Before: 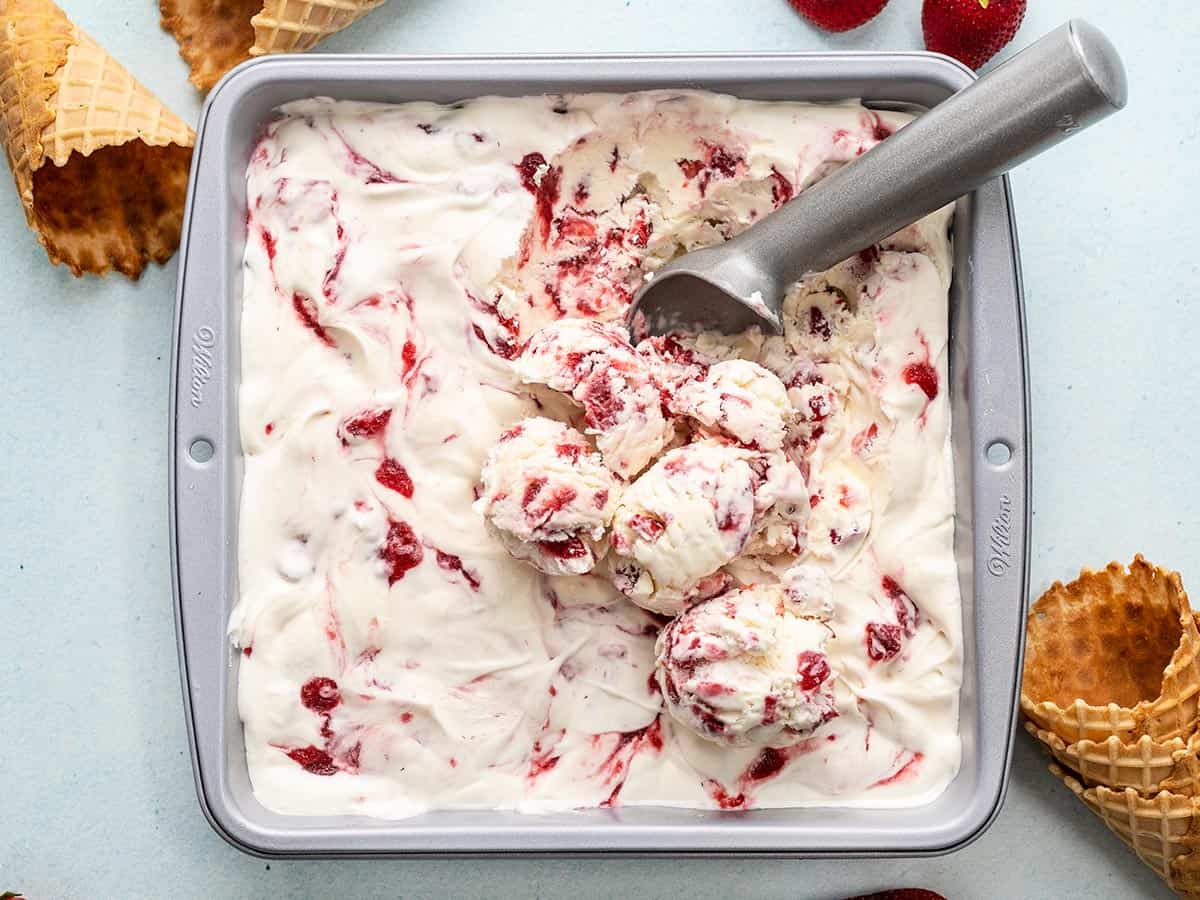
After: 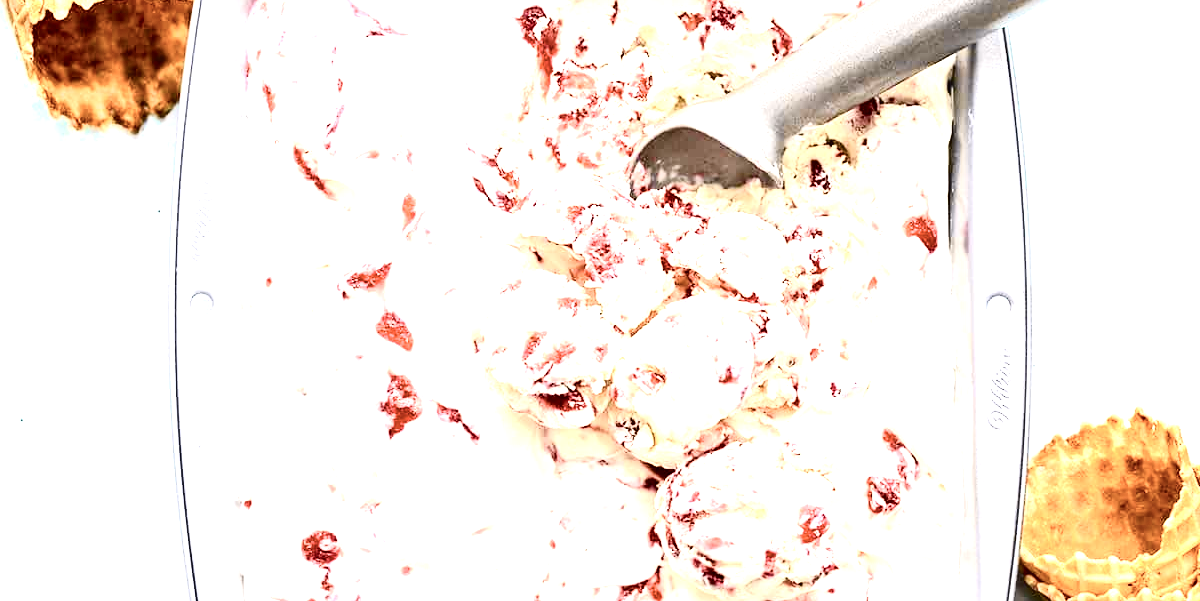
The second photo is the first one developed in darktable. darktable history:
tone curve: curves: ch0 [(0, 0.011) (0.053, 0.026) (0.174, 0.115) (0.398, 0.444) (0.673, 0.775) (0.829, 0.906) (0.991, 0.981)]; ch1 [(0, 0) (0.276, 0.206) (0.409, 0.383) (0.473, 0.458) (0.492, 0.501) (0.512, 0.513) (0.54, 0.543) (0.585, 0.617) (0.659, 0.686) (0.78, 0.8) (1, 1)]; ch2 [(0, 0) (0.438, 0.449) (0.473, 0.469) (0.503, 0.5) (0.523, 0.534) (0.562, 0.594) (0.612, 0.635) (0.695, 0.713) (1, 1)], color space Lab, independent channels, preserve colors none
color balance rgb: perceptual saturation grading › global saturation 20%, perceptual saturation grading › highlights -25.158%, perceptual saturation grading › shadows 50.03%, perceptual brilliance grading › global brilliance 12.725%, perceptual brilliance grading › highlights 15.313%
crop: top 16.402%, bottom 16.756%
contrast brightness saturation: contrast 0.099, saturation -0.377
exposure: black level correction 0, exposure 1.105 EV, compensate highlight preservation false
